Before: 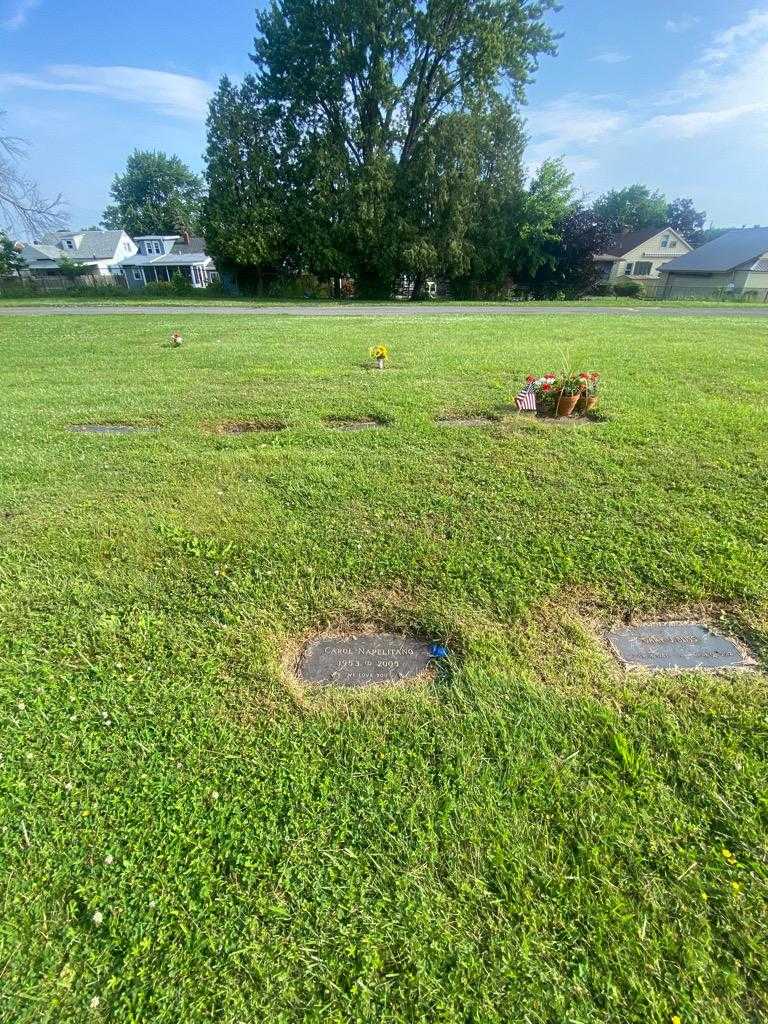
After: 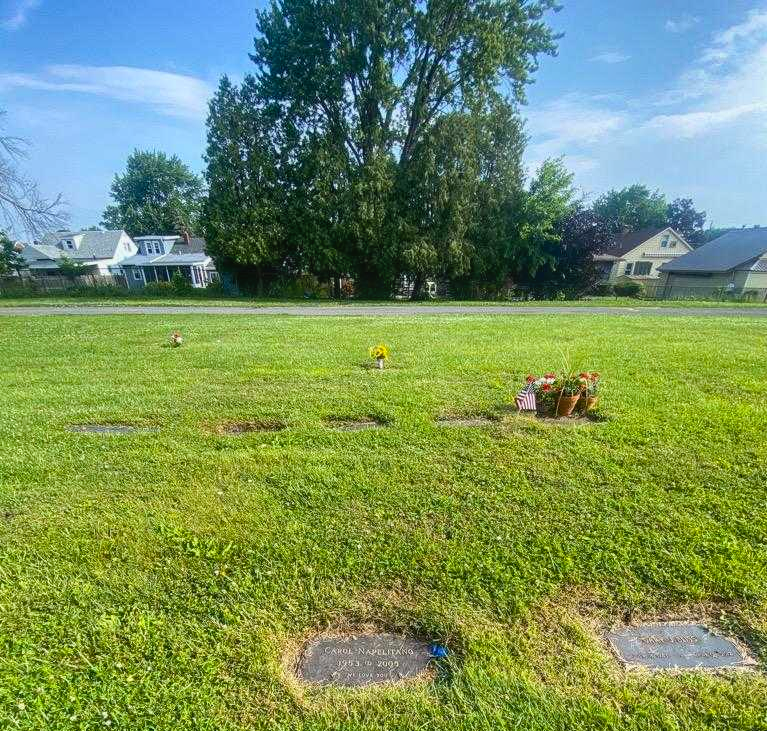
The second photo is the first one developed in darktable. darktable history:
local contrast: detail 110%
crop: bottom 28.576%
color balance rgb: perceptual saturation grading › global saturation 25%, global vibrance 20%
shadows and highlights: shadows 60, soften with gaussian
contrast brightness saturation: contrast 0.11, saturation -0.17
